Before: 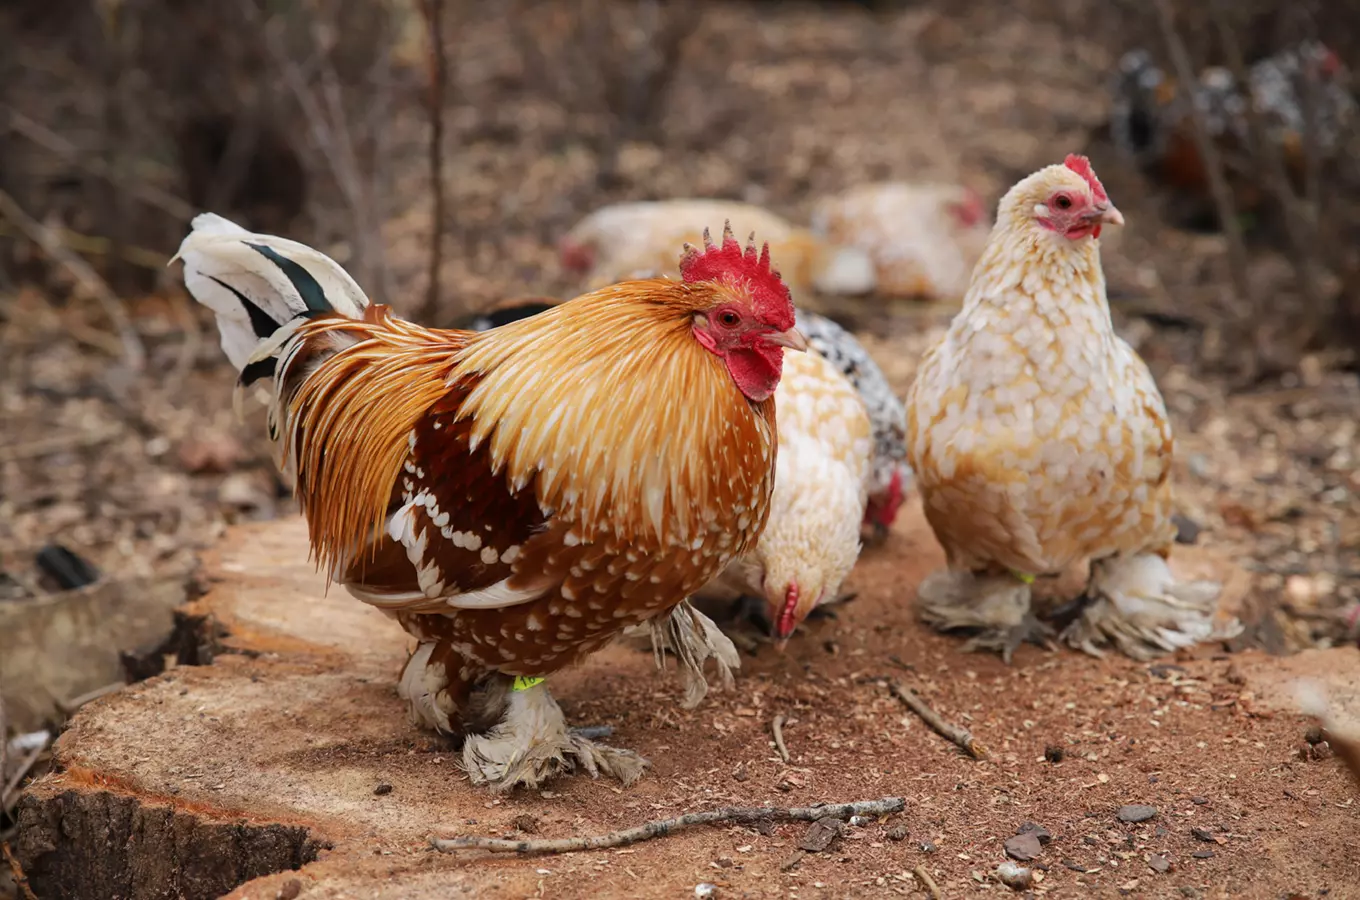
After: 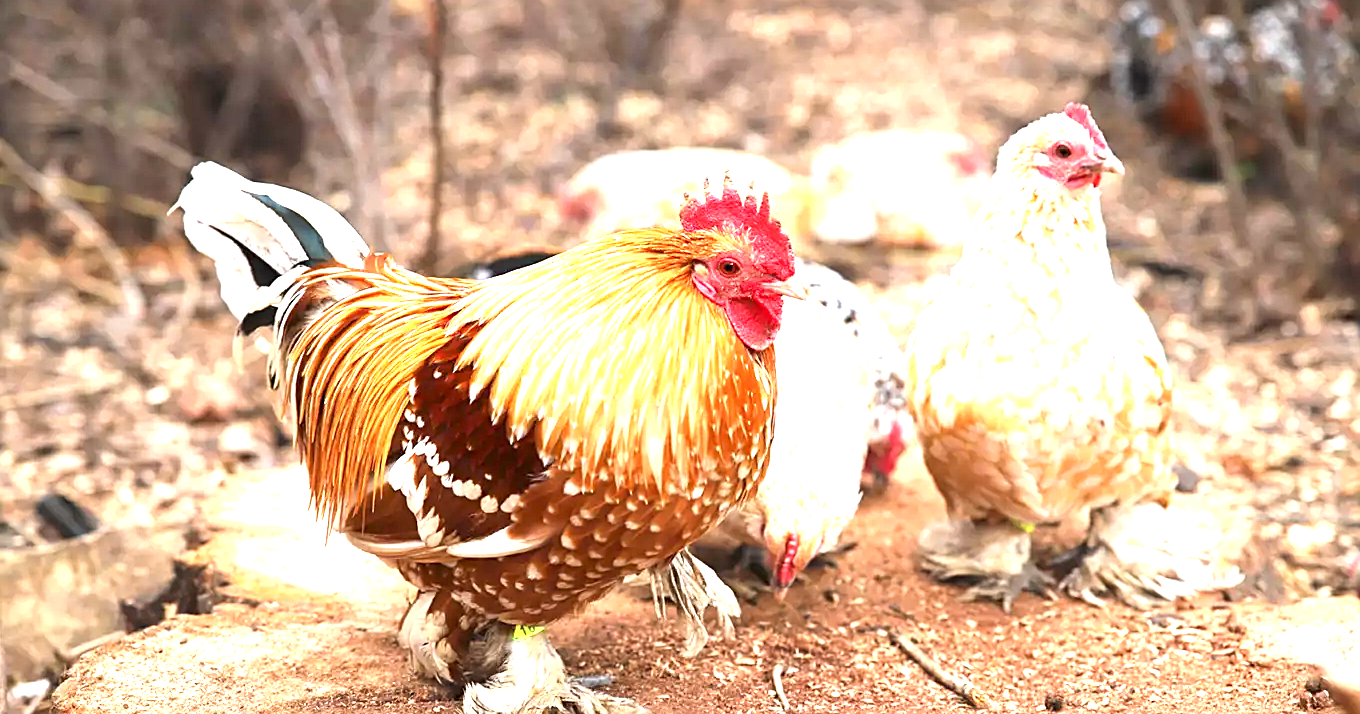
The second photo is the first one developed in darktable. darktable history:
sharpen: on, module defaults
exposure: exposure 2.04 EV, compensate highlight preservation false
crop and rotate: top 5.667%, bottom 14.937%
